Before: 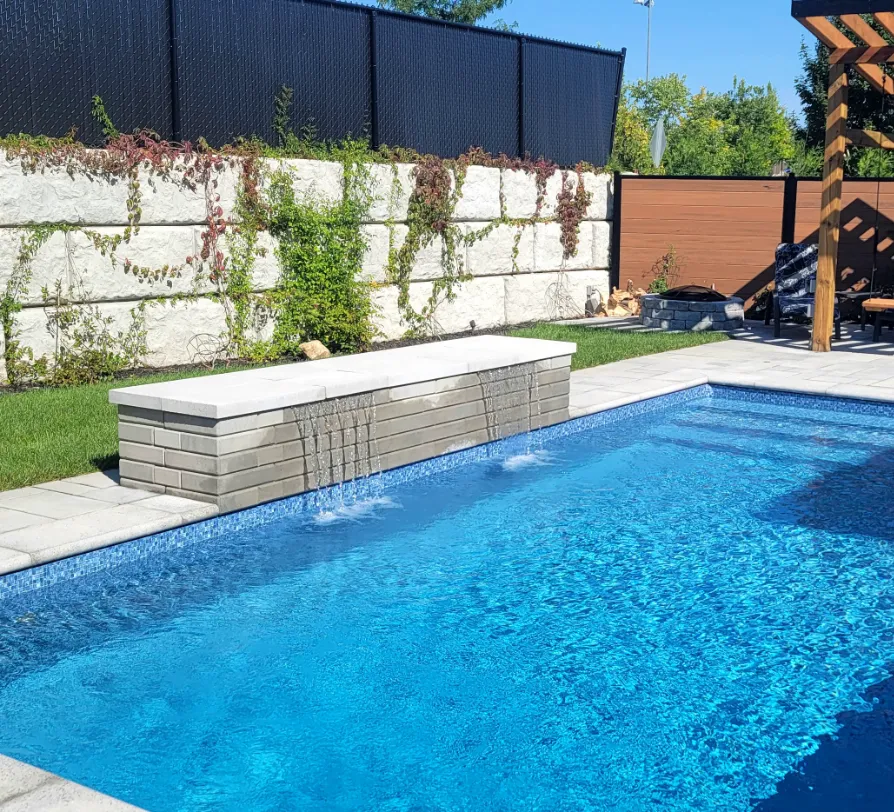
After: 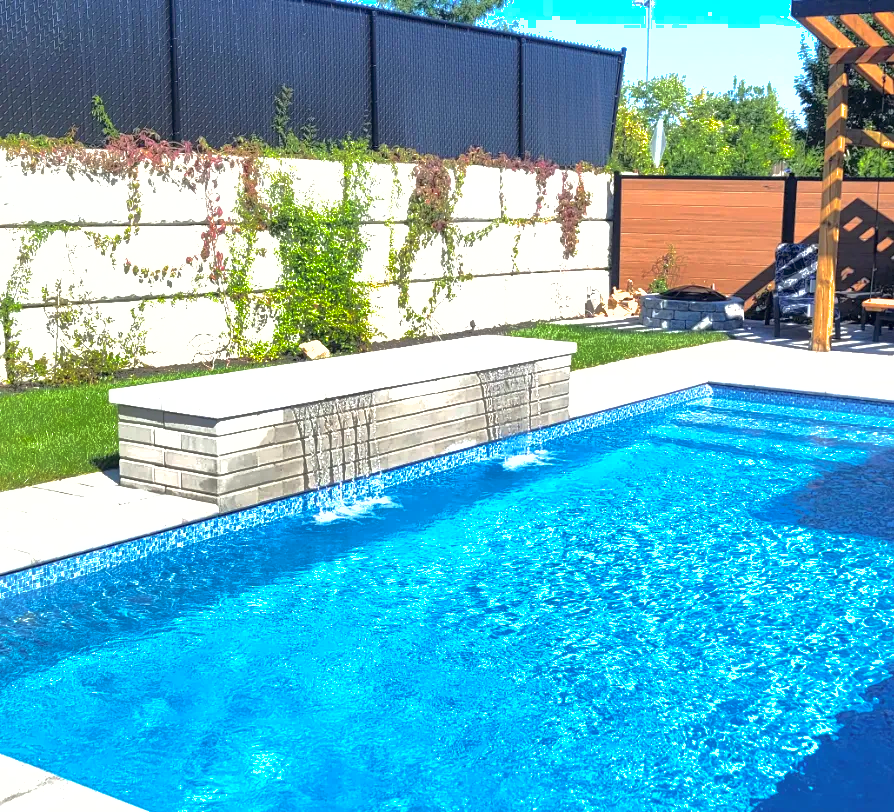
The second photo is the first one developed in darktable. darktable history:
shadows and highlights: shadows 40, highlights -59.71
exposure: black level correction 0, exposure 1.096 EV, compensate highlight preservation false
